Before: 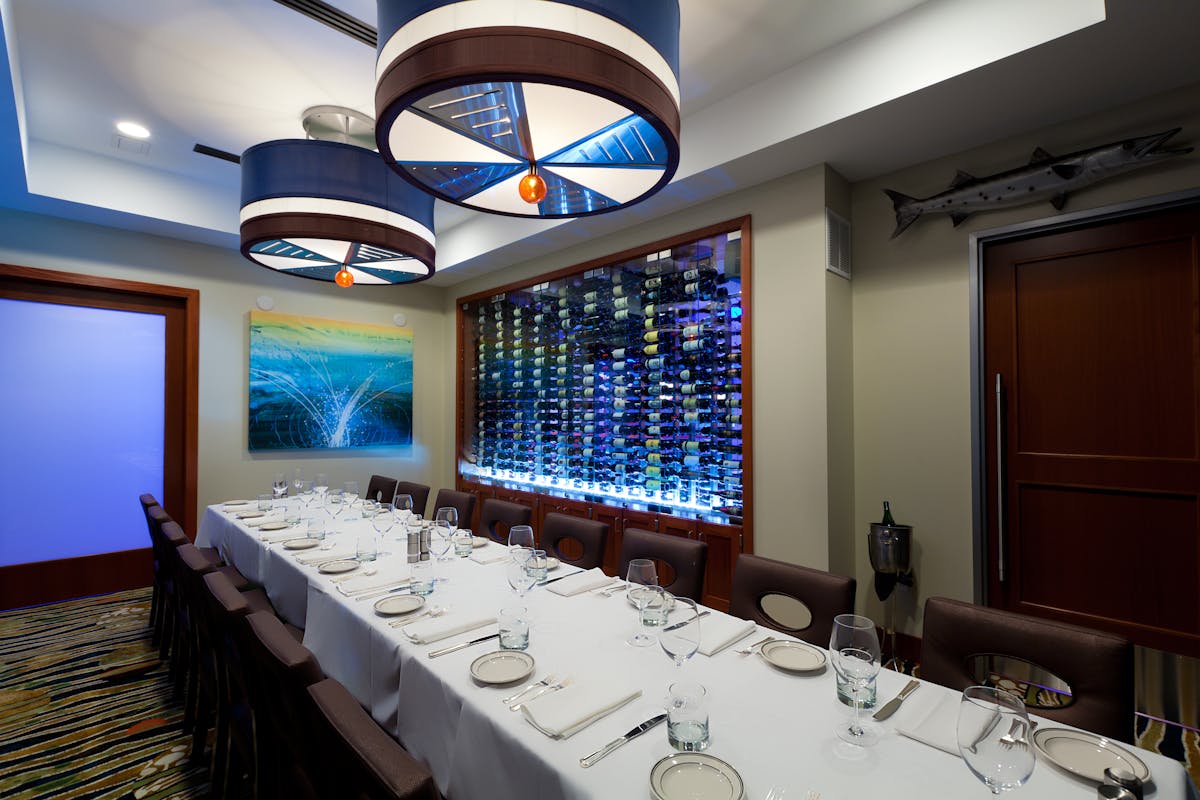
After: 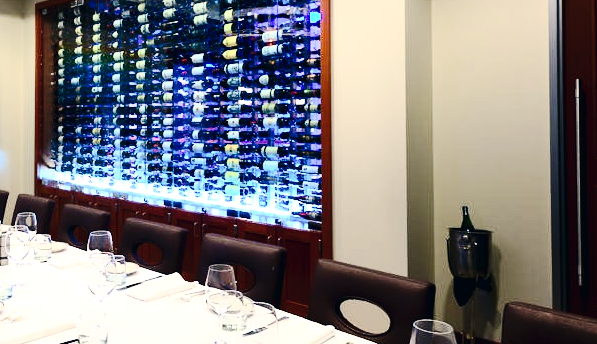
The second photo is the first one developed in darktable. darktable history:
contrast brightness saturation: contrast 0.396, brightness 0.104, saturation 0.212
exposure: black level correction 0, exposure 0.702 EV, compensate highlight preservation false
crop: left 35.119%, top 36.88%, right 15.072%, bottom 19.996%
color correction: highlights a* 2.93, highlights b* 5.01, shadows a* -2.49, shadows b* -4.94, saturation 0.82
tone curve: curves: ch0 [(0, 0) (0.003, 0.009) (0.011, 0.013) (0.025, 0.022) (0.044, 0.039) (0.069, 0.055) (0.1, 0.077) (0.136, 0.113) (0.177, 0.158) (0.224, 0.213) (0.277, 0.289) (0.335, 0.367) (0.399, 0.451) (0.468, 0.532) (0.543, 0.615) (0.623, 0.696) (0.709, 0.755) (0.801, 0.818) (0.898, 0.893) (1, 1)], preserve colors none
